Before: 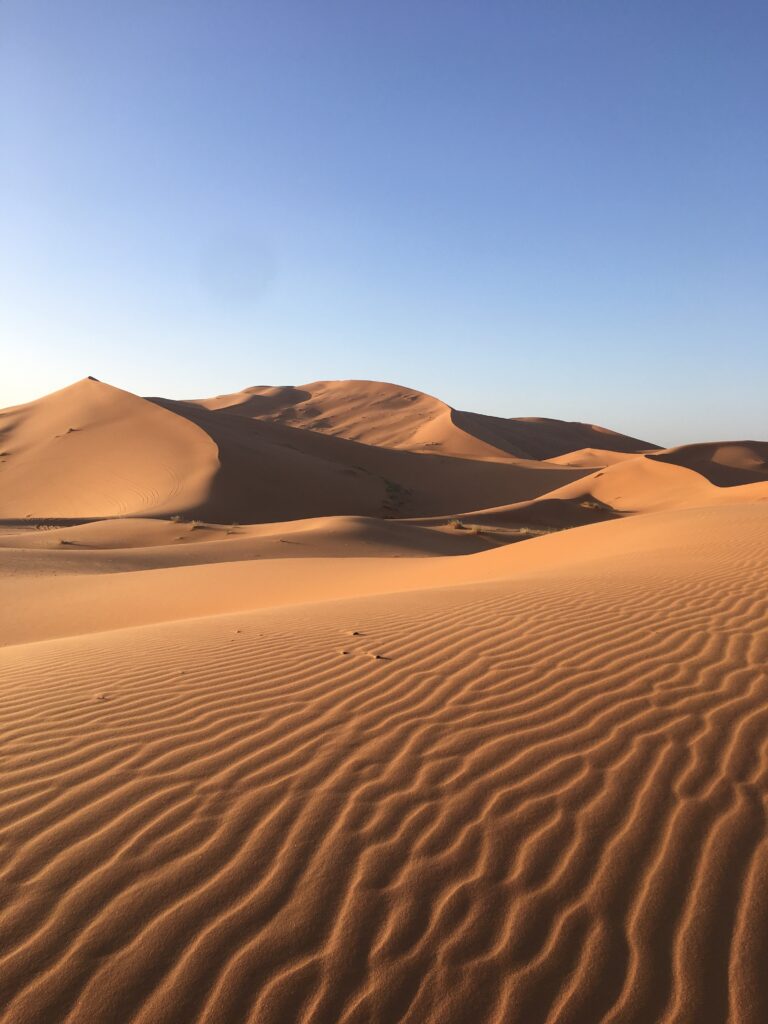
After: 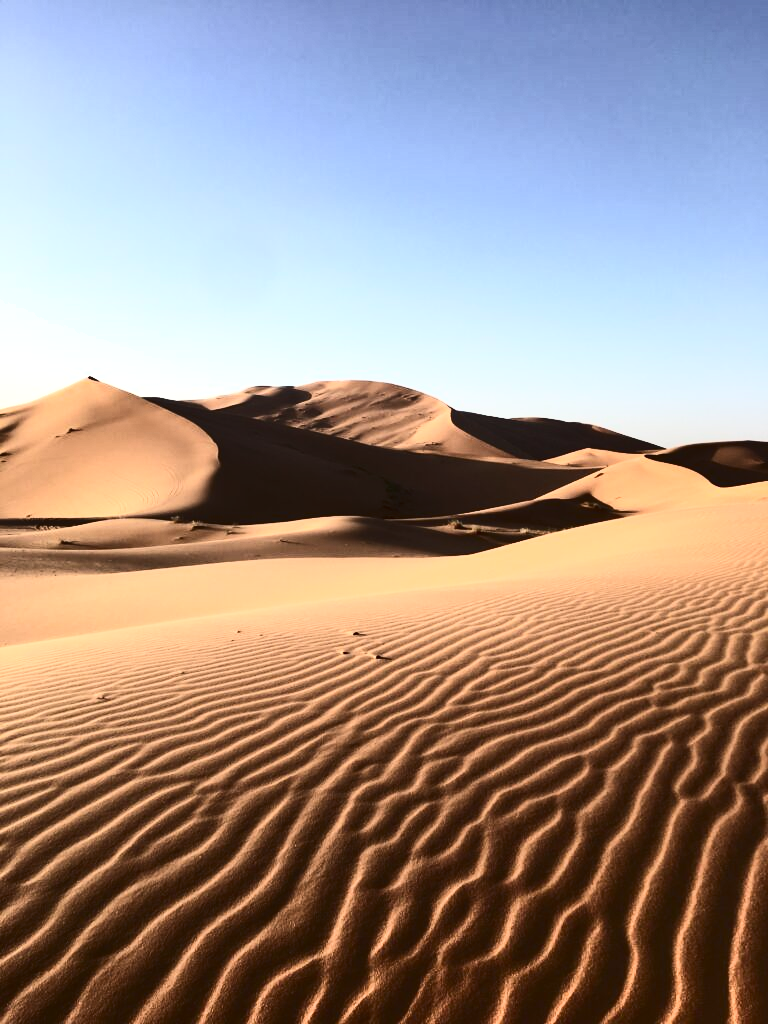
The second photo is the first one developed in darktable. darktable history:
shadows and highlights: shadows 58.41, soften with gaussian
exposure: exposure 0.202 EV, compensate highlight preservation false
contrast brightness saturation: contrast 0.493, saturation -0.099
